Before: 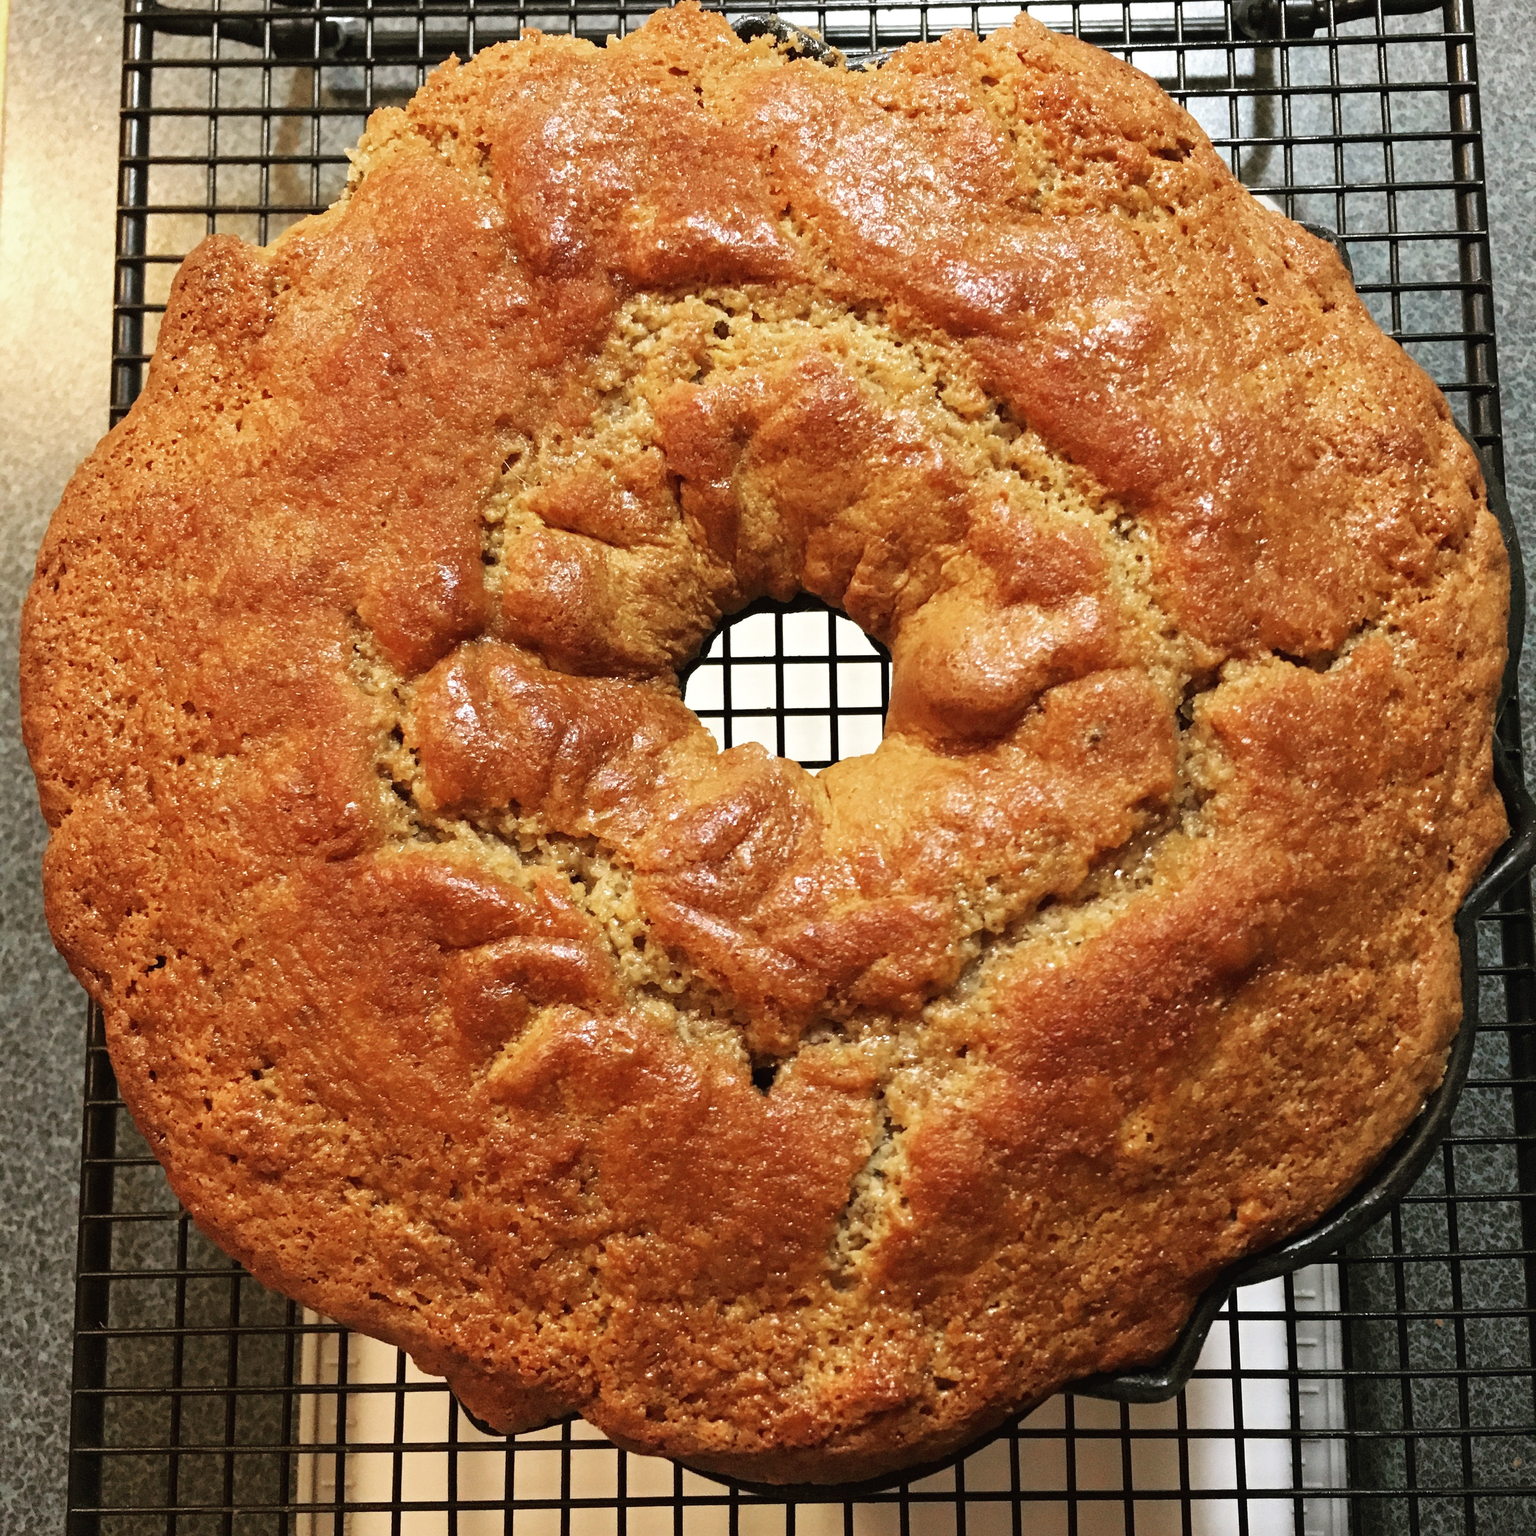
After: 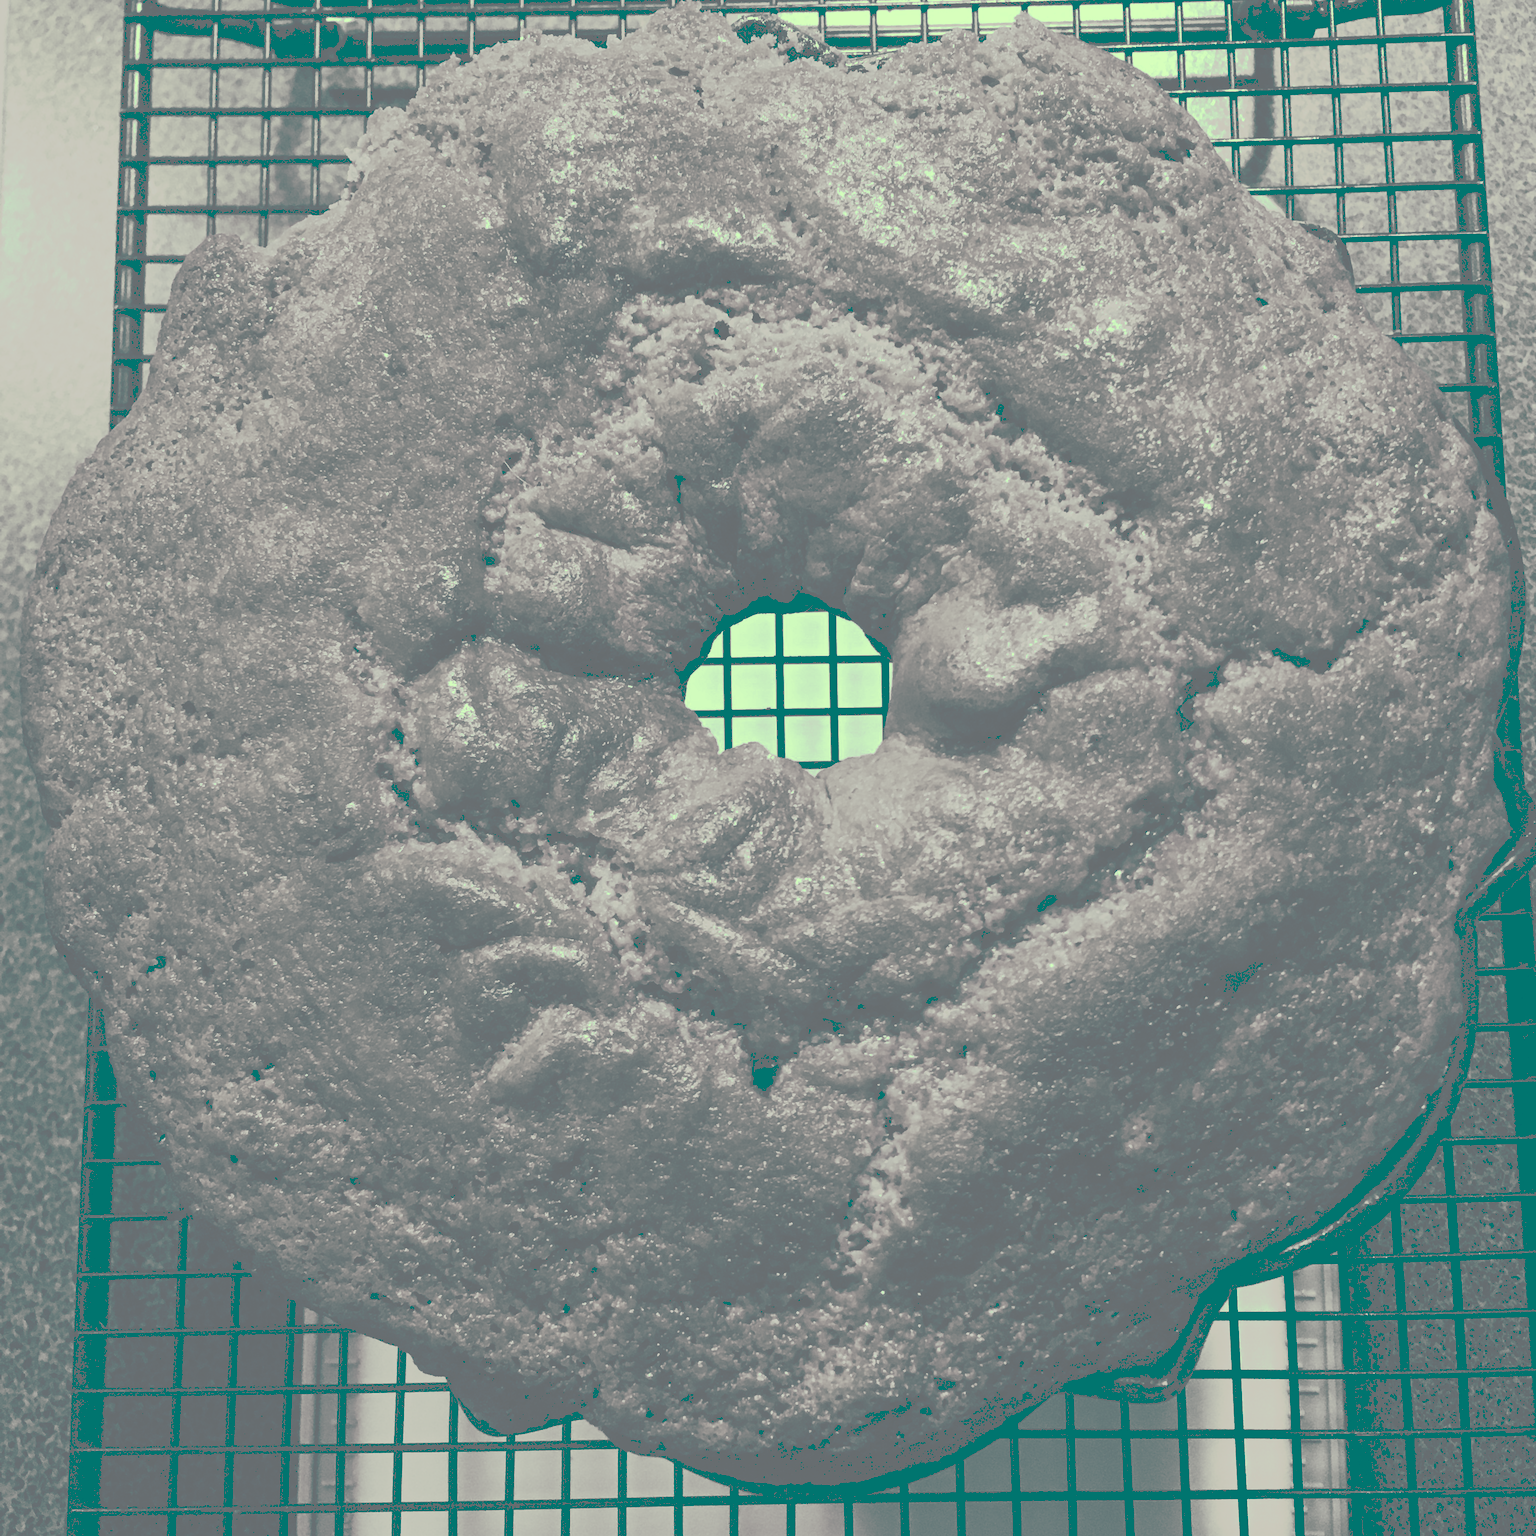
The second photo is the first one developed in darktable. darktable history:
tone curve: curves: ch0 [(0, 0) (0.003, 0.449) (0.011, 0.449) (0.025, 0.449) (0.044, 0.45) (0.069, 0.453) (0.1, 0.453) (0.136, 0.455) (0.177, 0.458) (0.224, 0.462) (0.277, 0.47) (0.335, 0.491) (0.399, 0.522) (0.468, 0.561) (0.543, 0.619) (0.623, 0.69) (0.709, 0.756) (0.801, 0.802) (0.898, 0.825) (1, 1)], preserve colors none
color look up table: target L [82.61, 89.53, 67.74, 70.75, 59.41, 45.93, 46.76, 36.72, 42.37, 17.64, 17.66, 12.46, 203.73, 70.64, 72.21, 57.87, 51.5, 46.45, 36.72, 54.19, 32.35, 29, 21.57, 12.18, 95.08, 87.05, 81.28, 71.64, 85.58, 81.64, 73.25, 68.62, 86.87, 43.99, 51.21, 39.96, 56.92, 44.57, 28.95, 8.538, 8.538, 86.87, 87.05, 77.85, 59.04, 61.17, 38.32, 30.15, 17.66], target a [-7.664, -11.4, -2.876, -2.347, -2.553, -3.238, -3.293, -4.749, -6.071, -49.28, -48.58, -34.41, 0, -2.868, -2.917, -2.46, -3.979, -2.885, -4.749, -3.855, -6.708, -11.93, -42.14, -33.54, -11.56, -8.048, -7.958, -3.195, -7.466, -5.513, -2.762, -3.151, -8.715, -5.956, -3.443, -5.318, -3.55, -5.1, -12.35, -22.39, -22.39, -8.715, -8.048, -5.991, -2.41, -3.252, -5.415, -10.53, -48.58], target b [17.21, 24.9, 6.61, 6.078, 3.245, -0.246, 0.156, -1.886, -0.797, -15.36, -18.16, -24.09, -0.003, 6.52, 7.074, 3.214, 1.893, -0.294, -1.886, 2.505, -4.505, -6.131, -11.62, -24.56, 31.87, 22.74, 15.56, 7.394, 20.37, 16.17, 7.203, 6.773, 22.46, -0.691, 1.48, -1.917, 2.95, -0.847, -4.904, -27.67, -27.67, 22.46, 22.74, 12.23, 2.701, 3.585, -1.867, -4.348, -18.16], num patches 49
